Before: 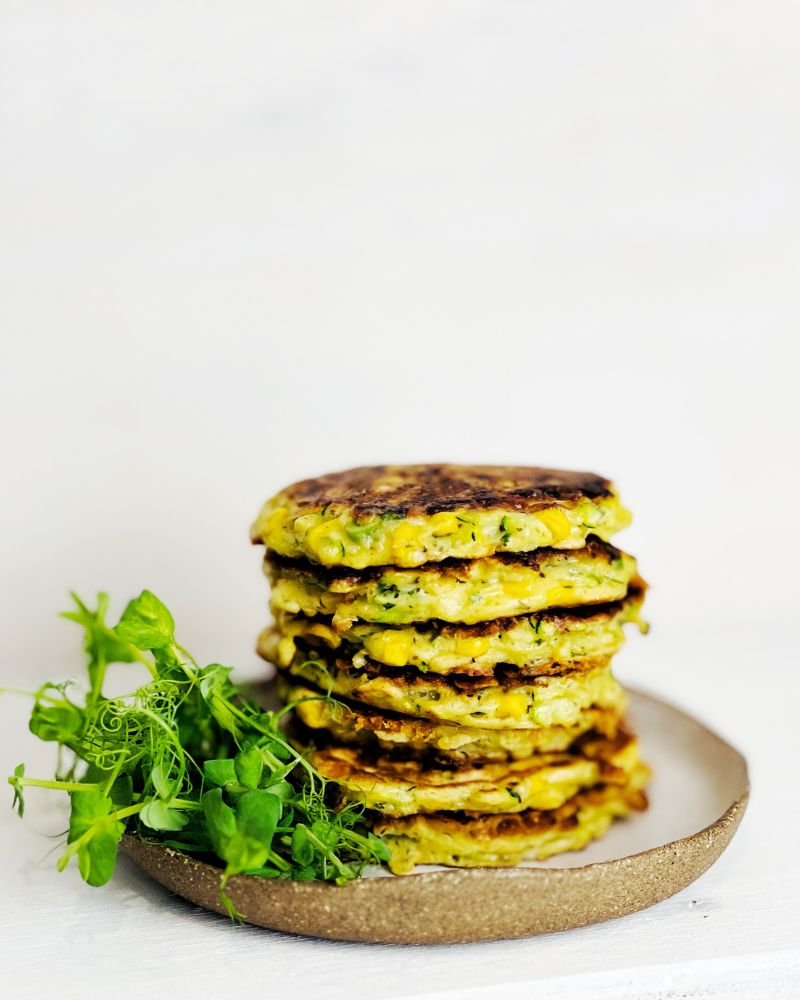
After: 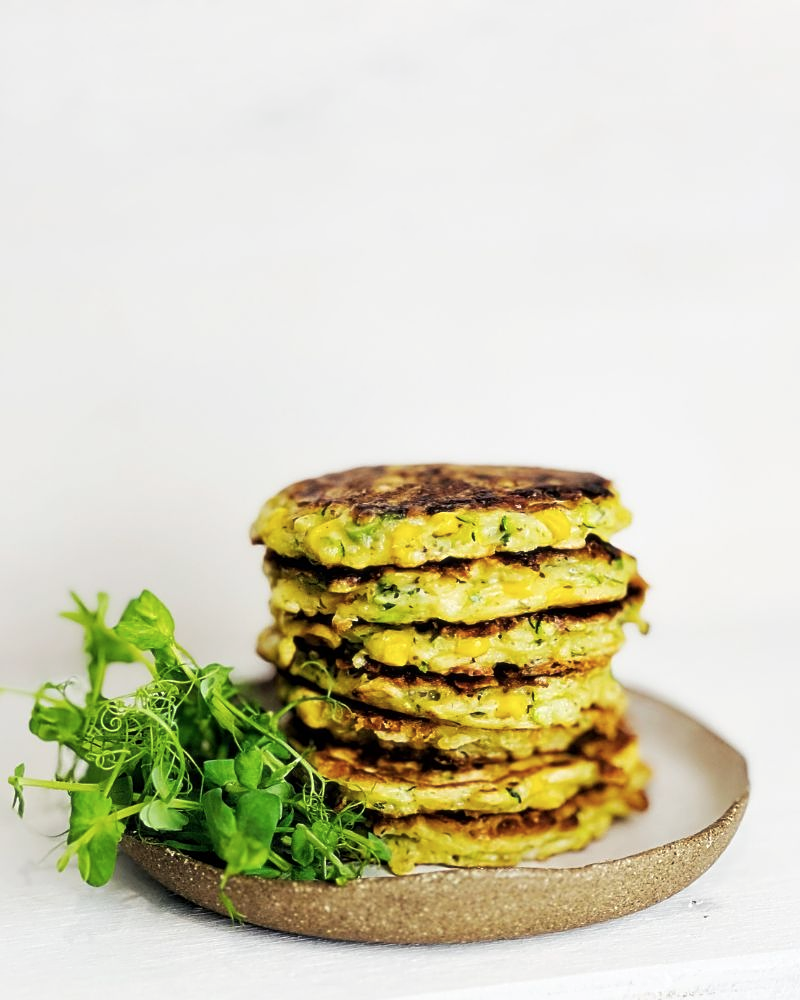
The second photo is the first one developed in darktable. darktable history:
sharpen: on, module defaults
tone equalizer: on, module defaults
soften: size 10%, saturation 50%, brightness 0.2 EV, mix 10%
